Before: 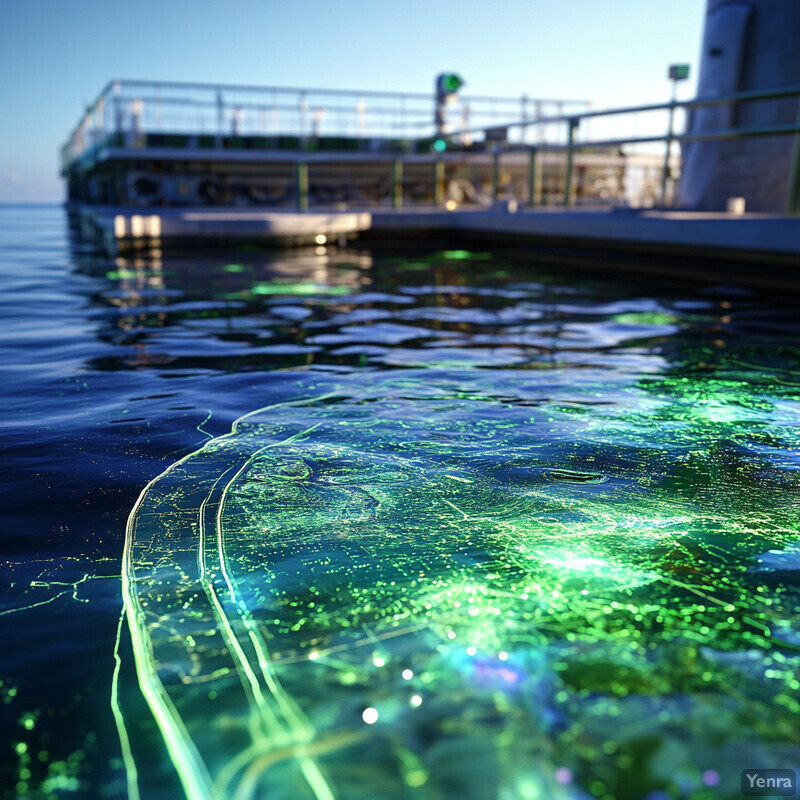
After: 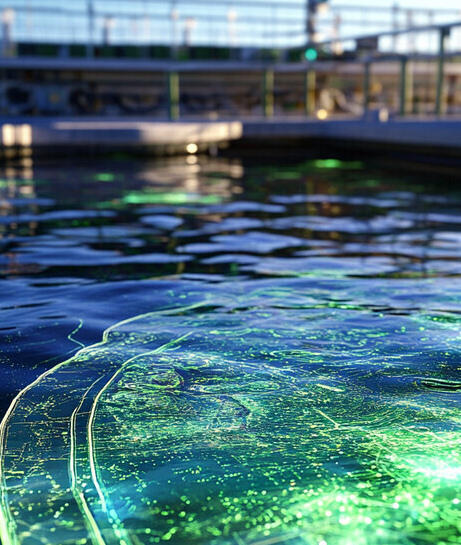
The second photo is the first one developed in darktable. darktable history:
crop: left 16.207%, top 11.422%, right 26.156%, bottom 20.443%
levels: levels [0, 0.498, 1]
